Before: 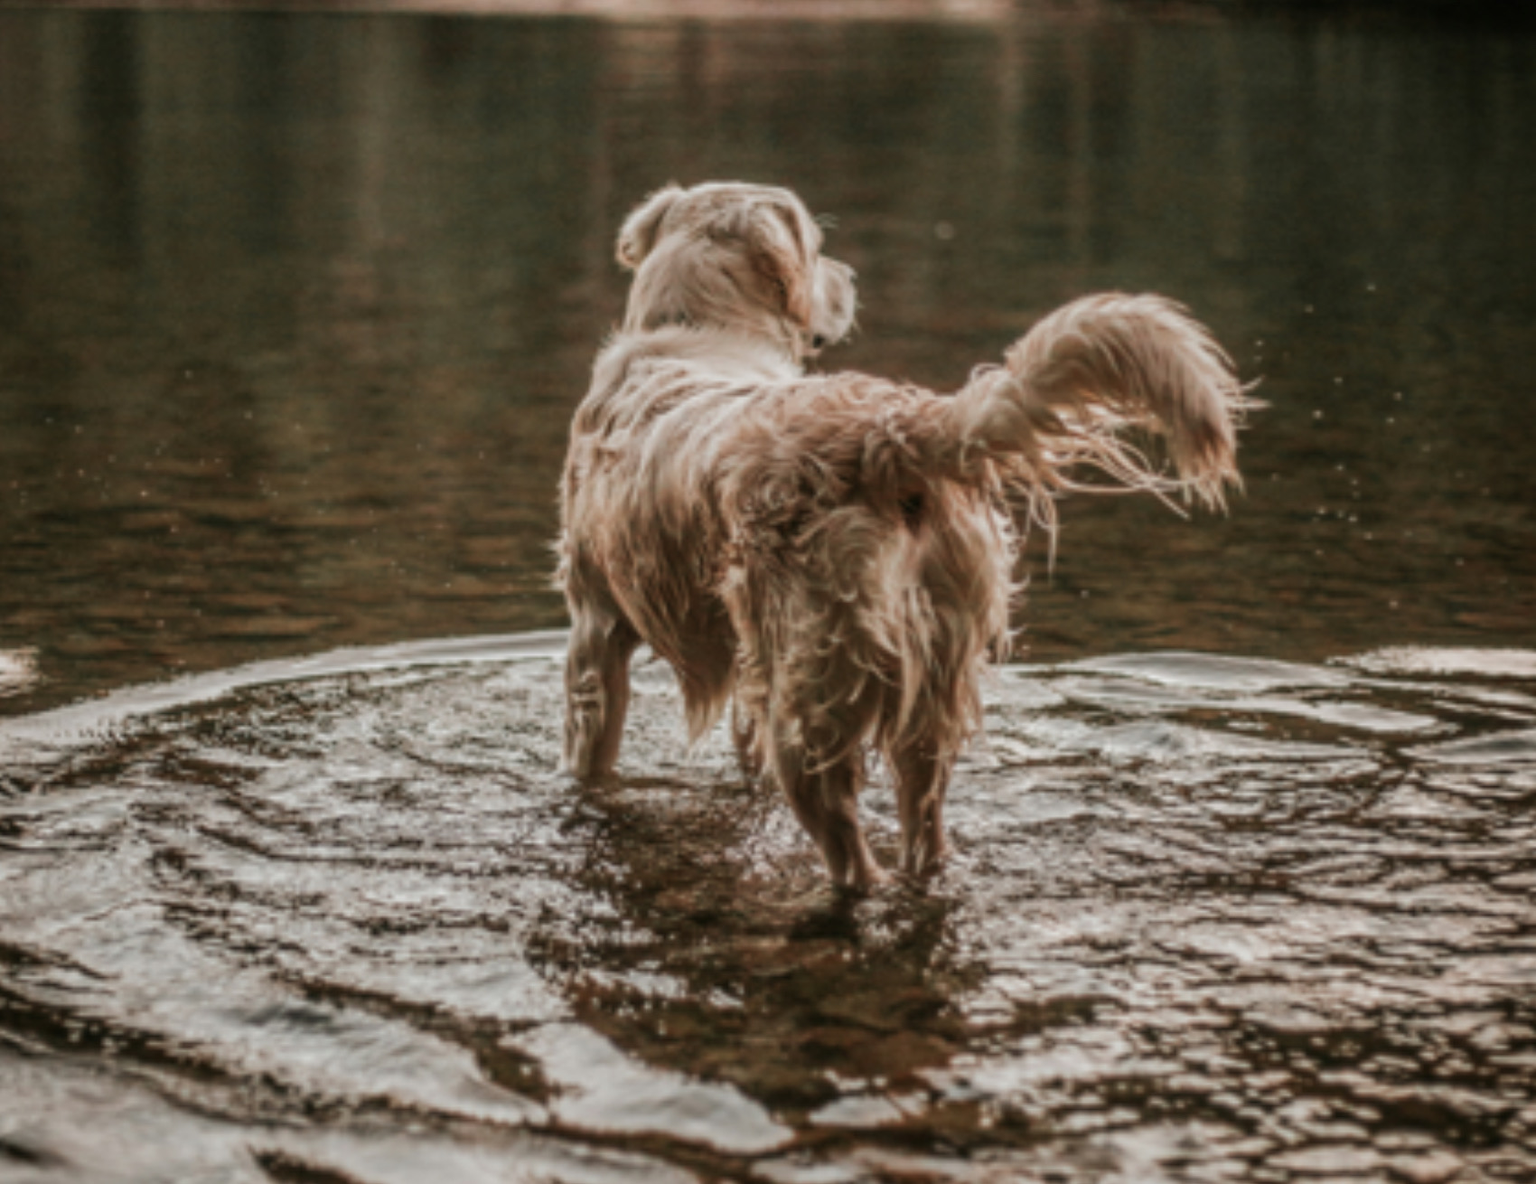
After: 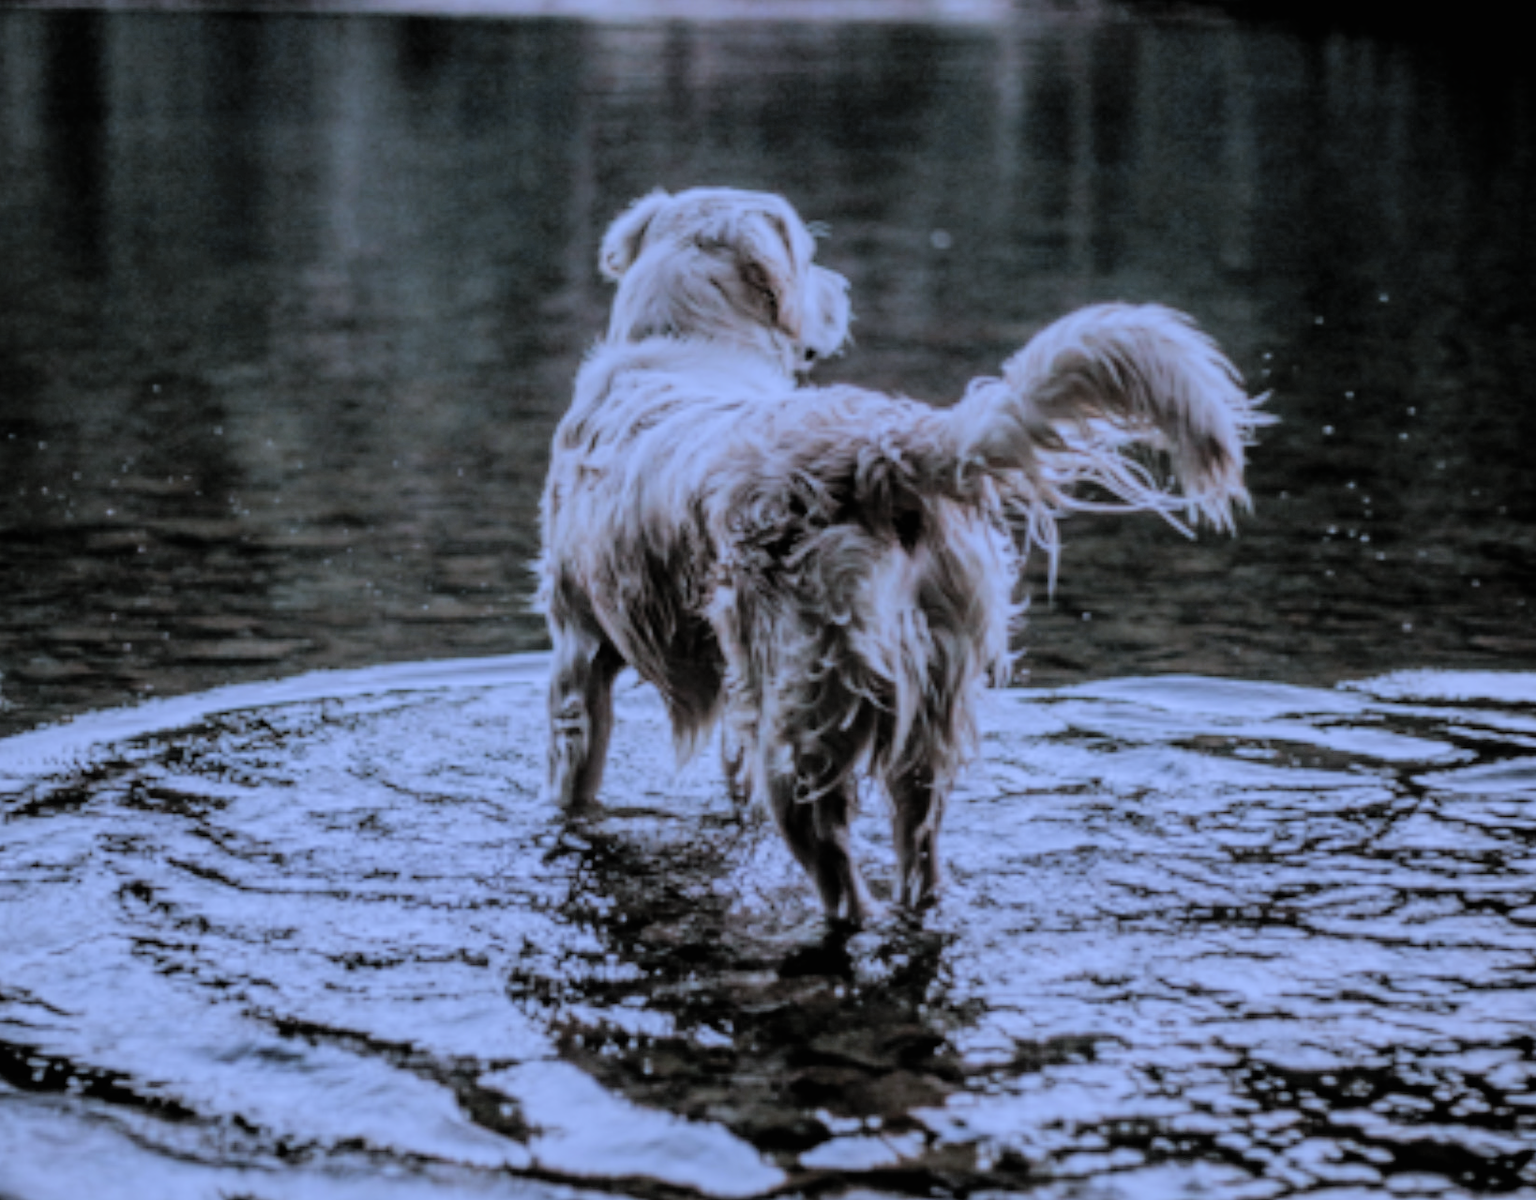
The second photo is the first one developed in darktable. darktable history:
white balance: red 0.766, blue 1.537
filmic rgb: black relative exposure -4.38 EV, white relative exposure 4.56 EV, hardness 2.37, contrast 1.05
crop and rotate: left 2.536%, right 1.107%, bottom 2.246%
contrast brightness saturation: brightness 0.13
